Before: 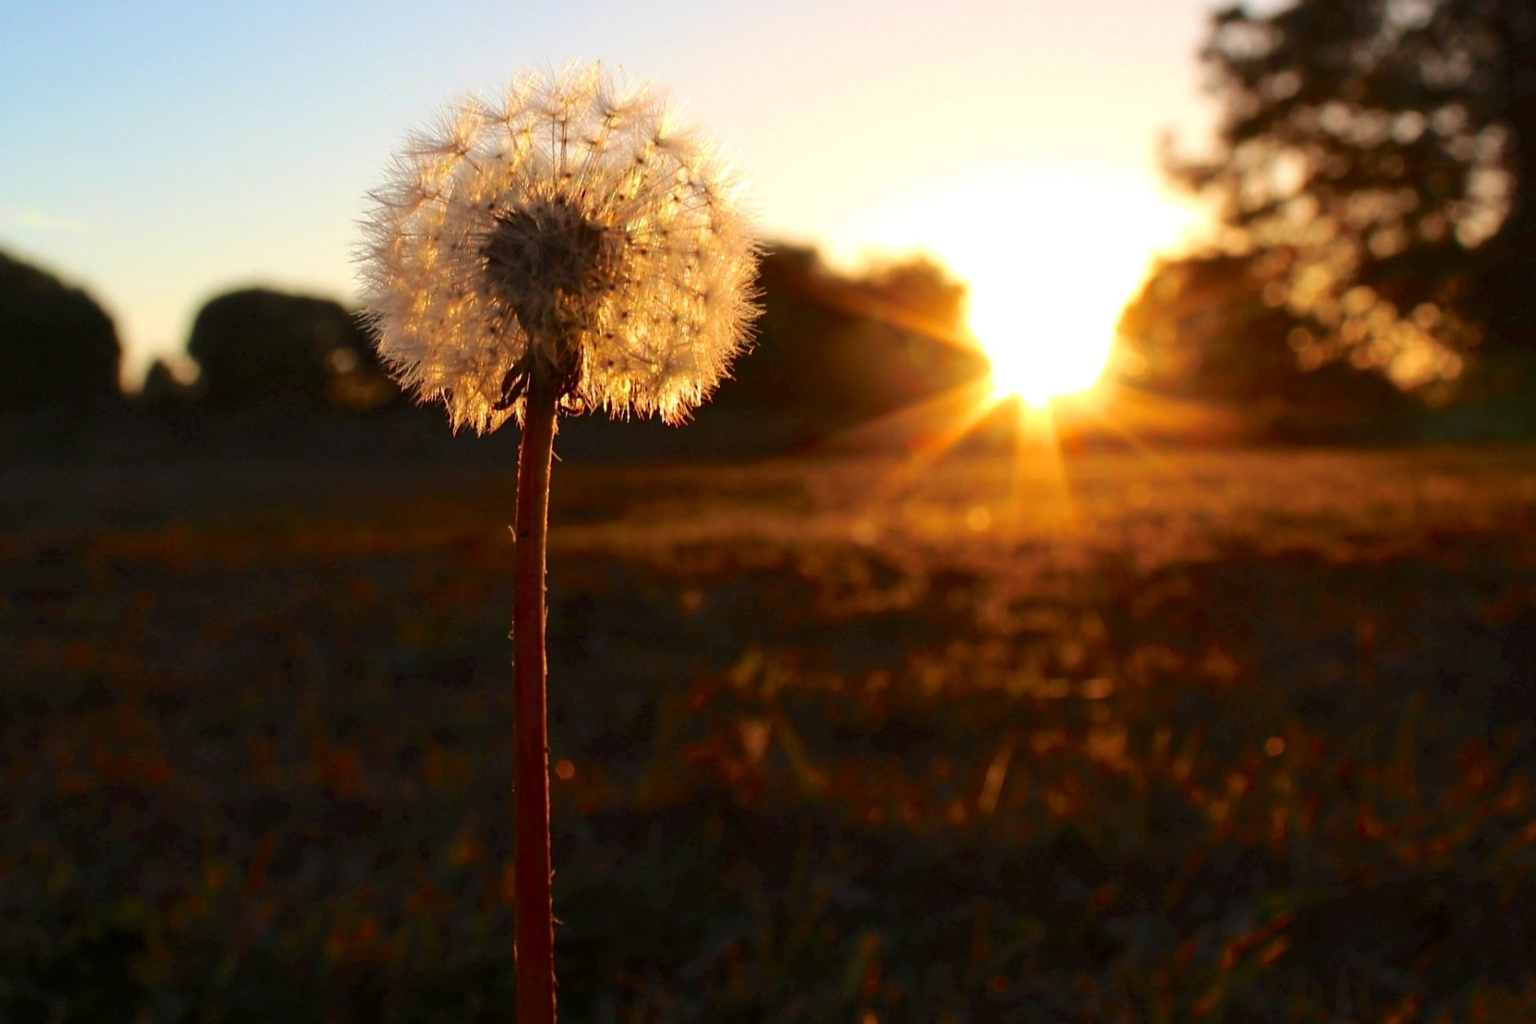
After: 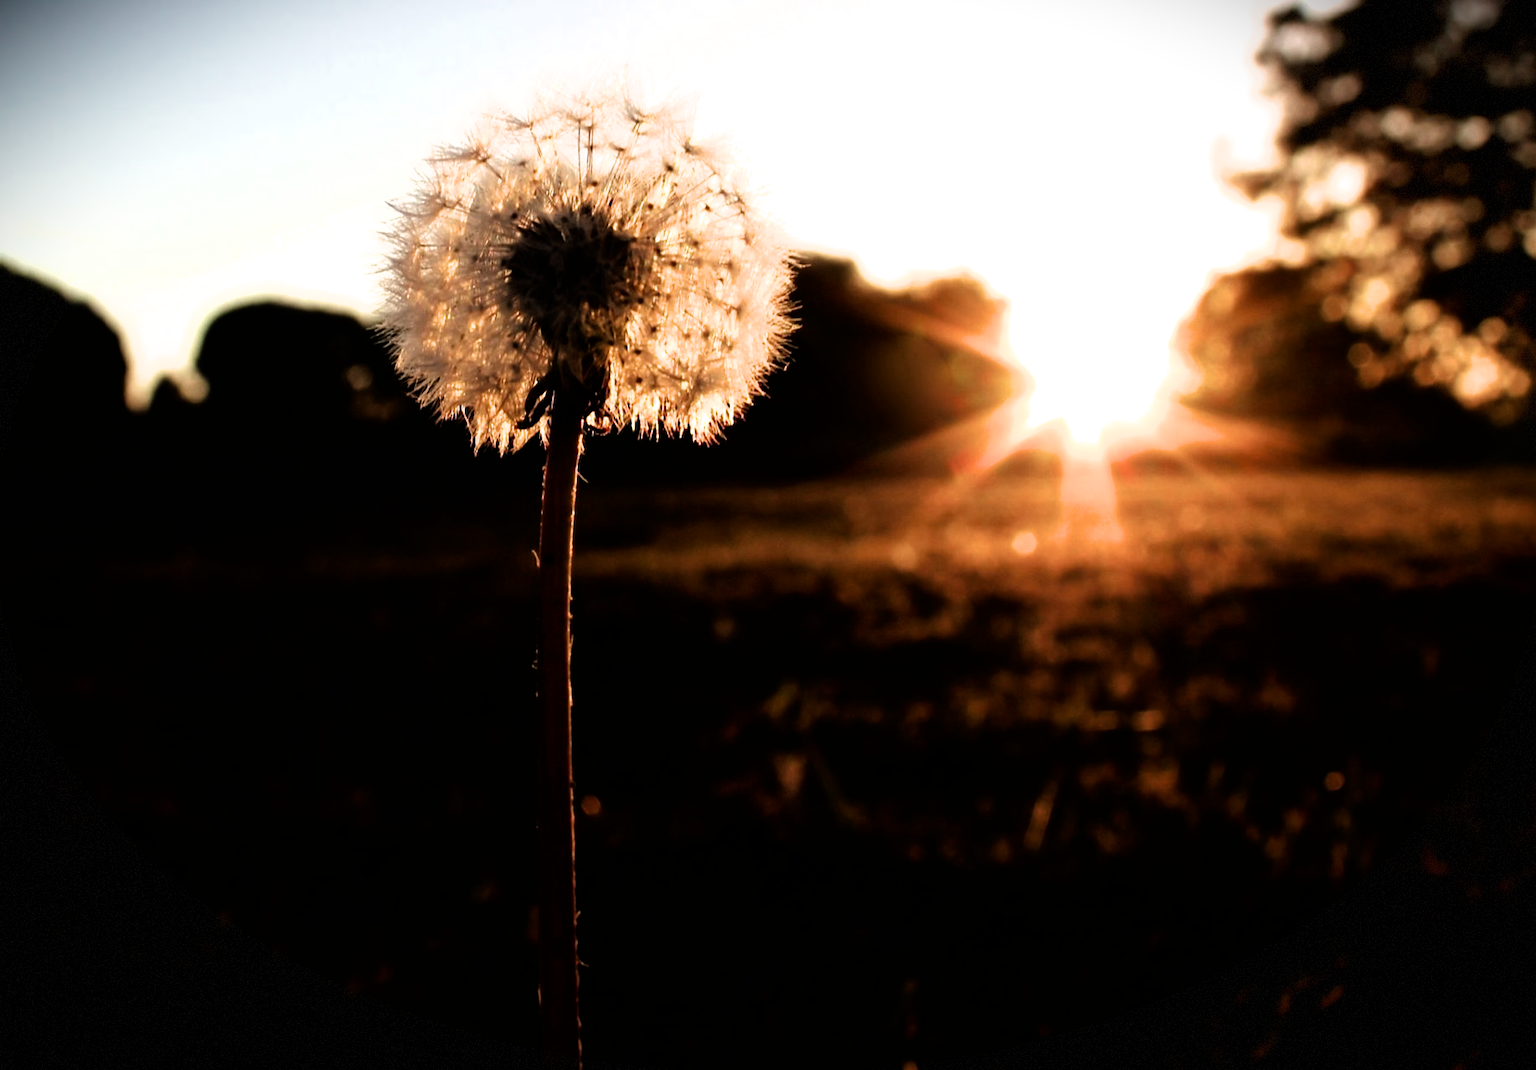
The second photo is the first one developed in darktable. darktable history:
filmic rgb: black relative exposure -8.22 EV, white relative exposure 2.21 EV, hardness 7.06, latitude 85.64%, contrast 1.699, highlights saturation mix -4.32%, shadows ↔ highlights balance -3.1%, contrast in shadows safe
vignetting: fall-off start 100.71%, brightness -0.982, saturation 0.5, width/height ratio 1.304, dithering 8-bit output
crop: right 4.414%, bottom 0.045%
